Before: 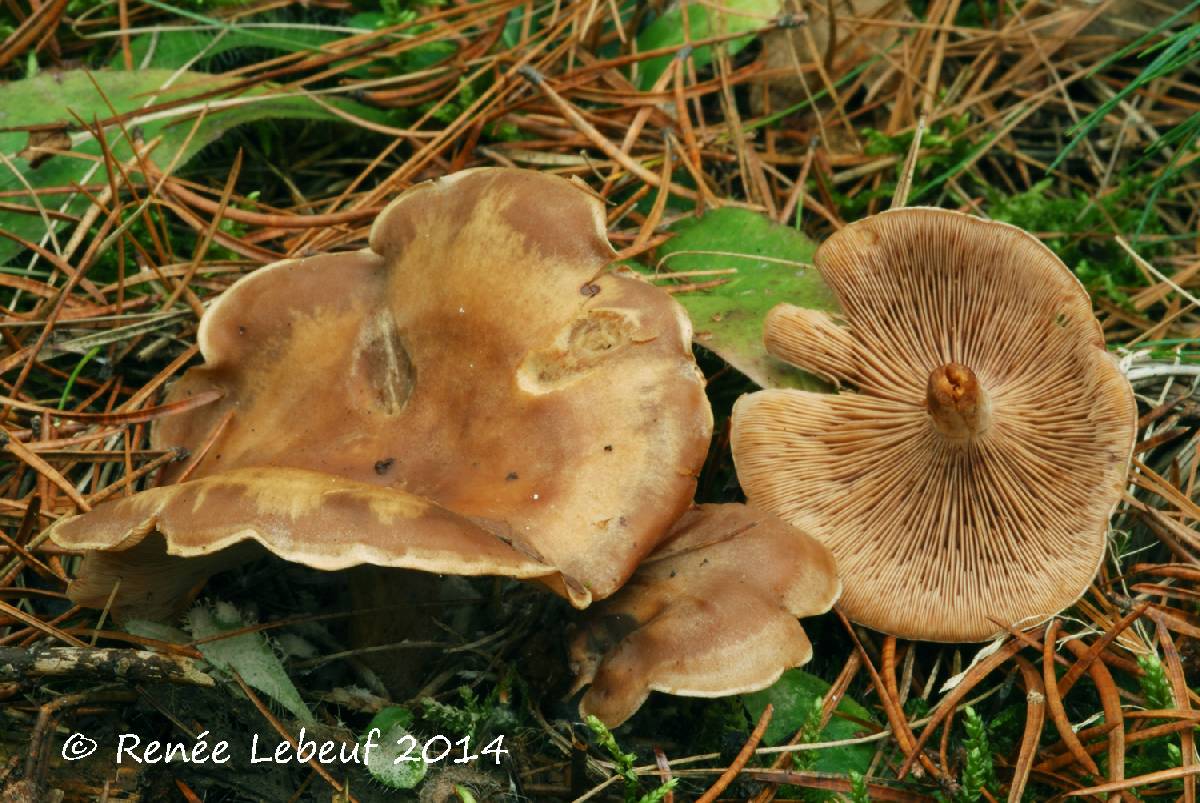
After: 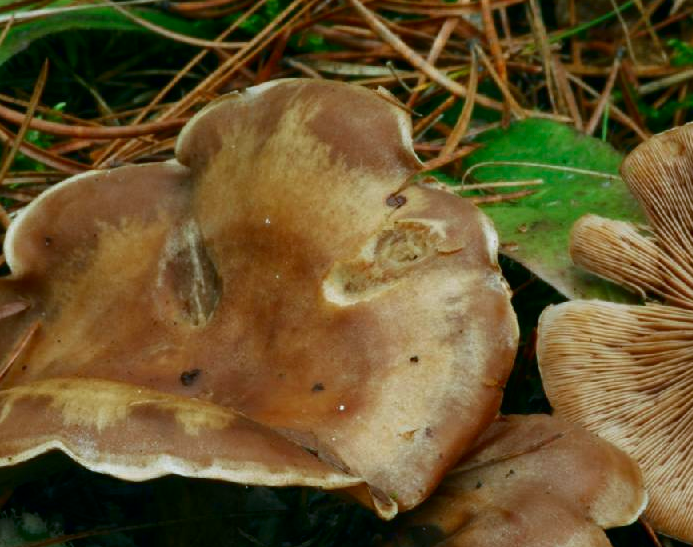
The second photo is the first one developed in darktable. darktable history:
contrast brightness saturation: brightness -0.2, saturation 0.08
crop: left 16.202%, top 11.208%, right 26.045%, bottom 20.557%
color calibration: x 0.38, y 0.39, temperature 4086.04 K
